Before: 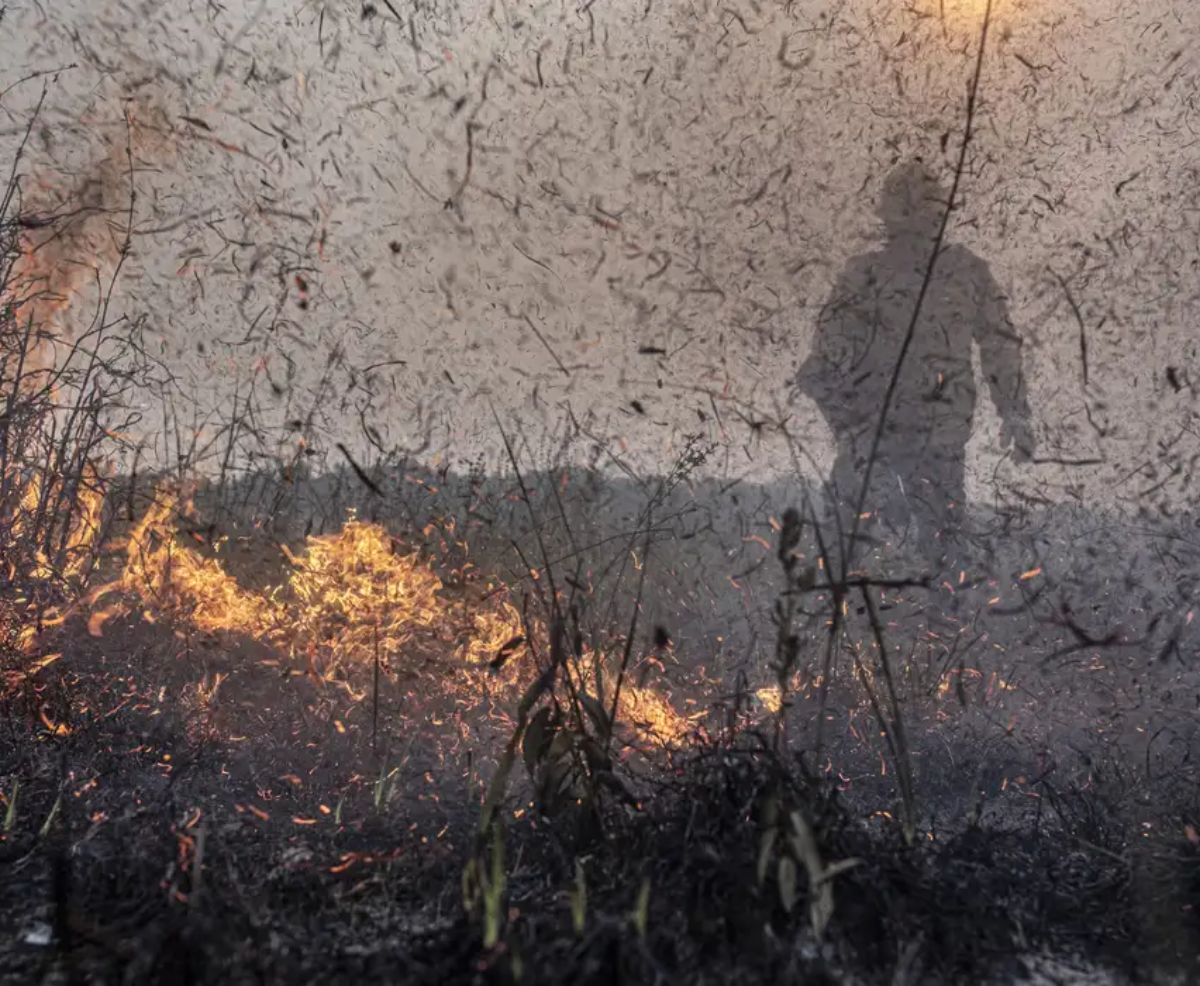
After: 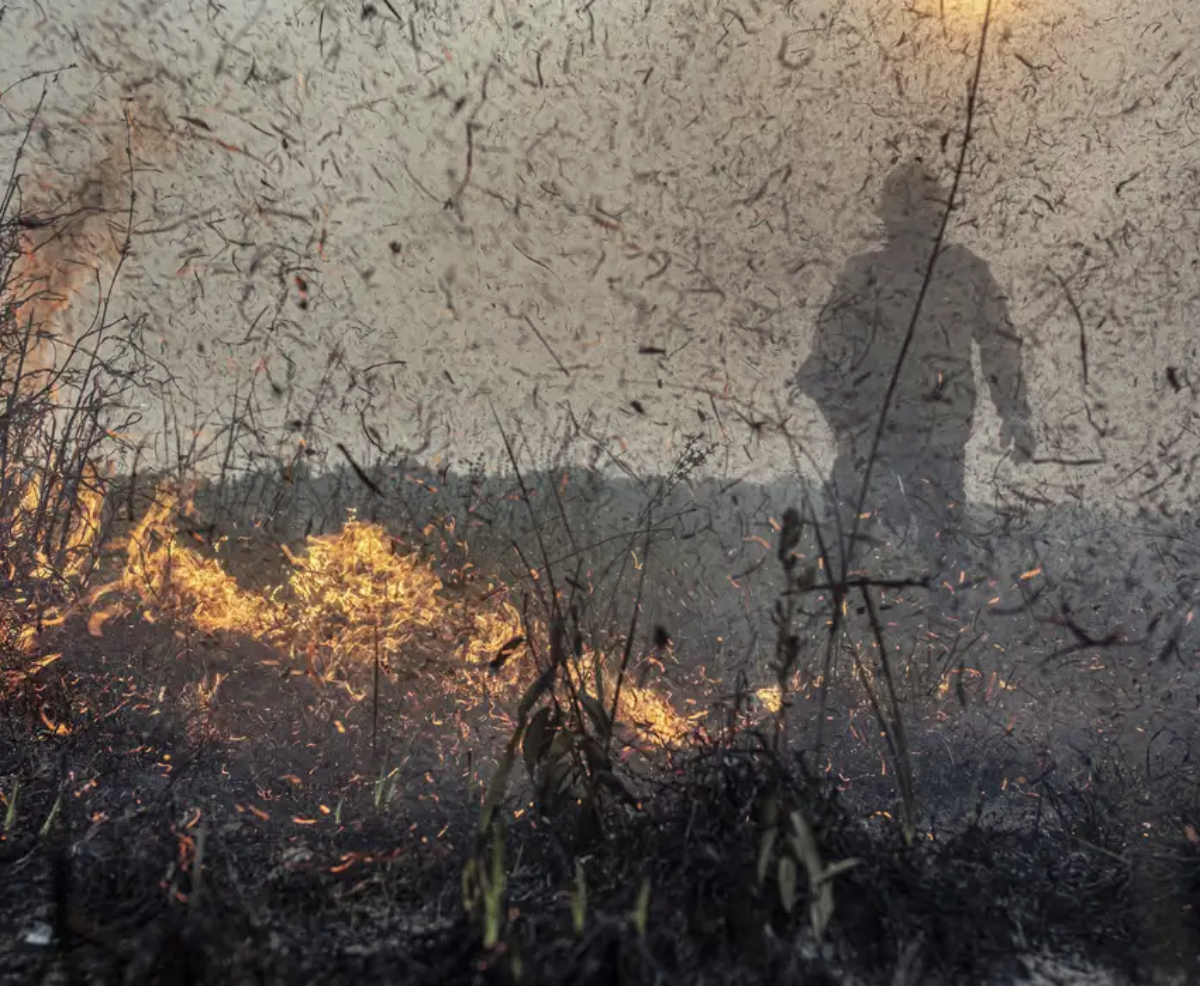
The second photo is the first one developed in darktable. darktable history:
color correction: highlights a* -4.59, highlights b* 5.06, saturation 0.966
